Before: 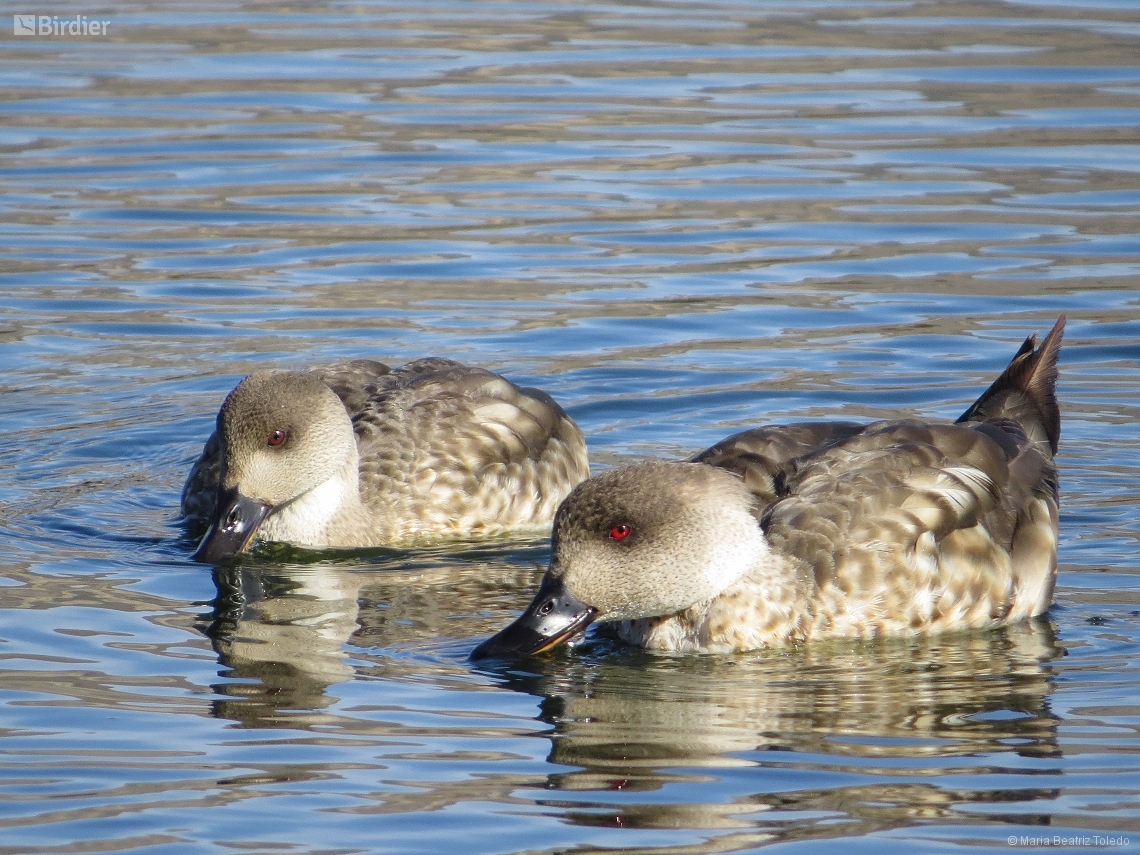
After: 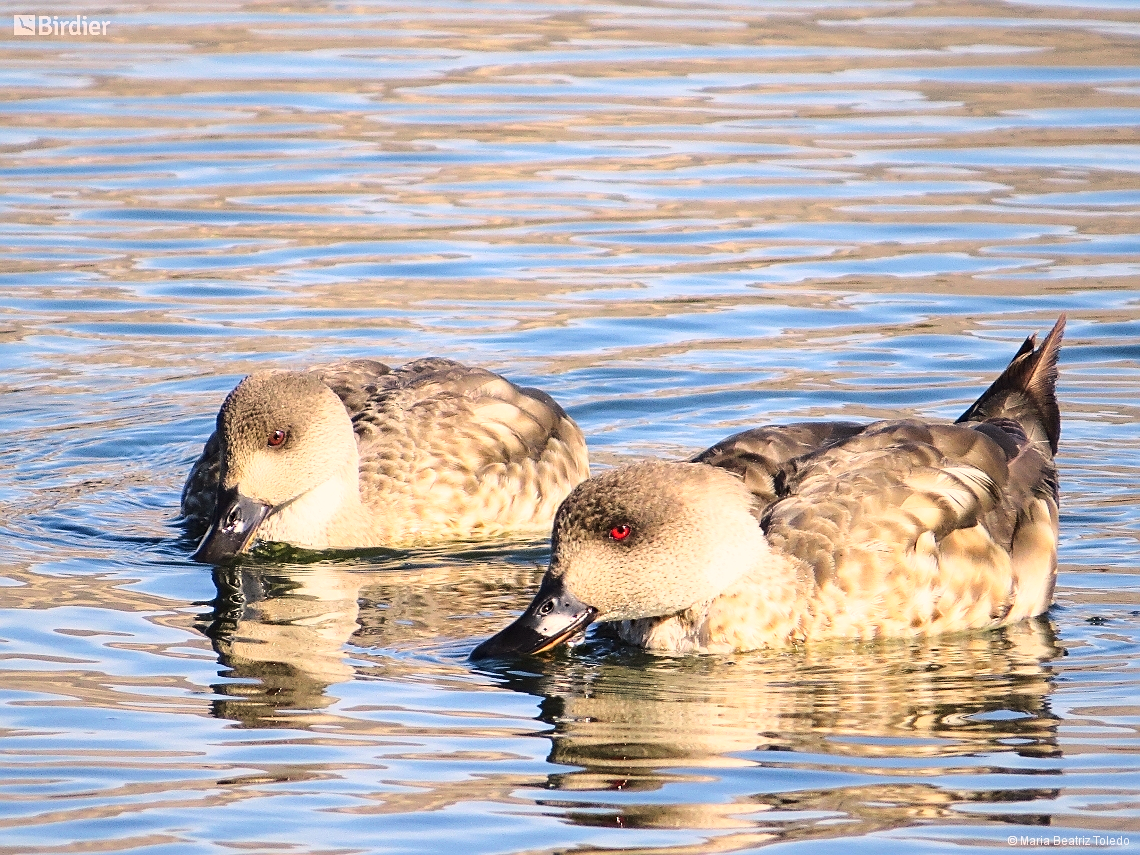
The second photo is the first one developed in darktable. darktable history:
contrast brightness saturation: contrast 0.04, saturation 0.07
sharpen: on, module defaults
white balance: red 1.127, blue 0.943
base curve: curves: ch0 [(0, 0) (0.028, 0.03) (0.121, 0.232) (0.46, 0.748) (0.859, 0.968) (1, 1)]
